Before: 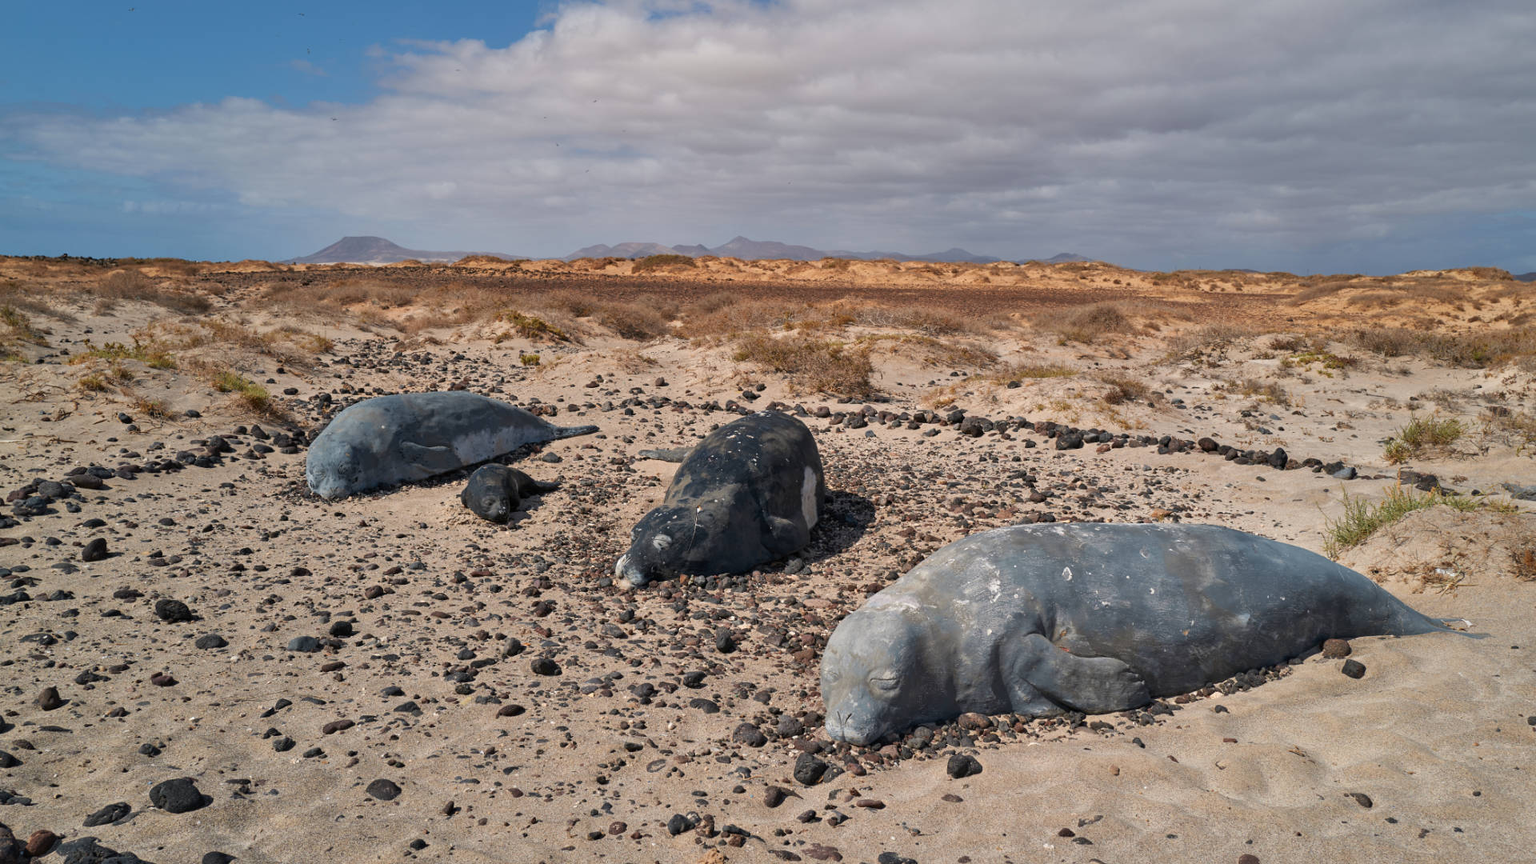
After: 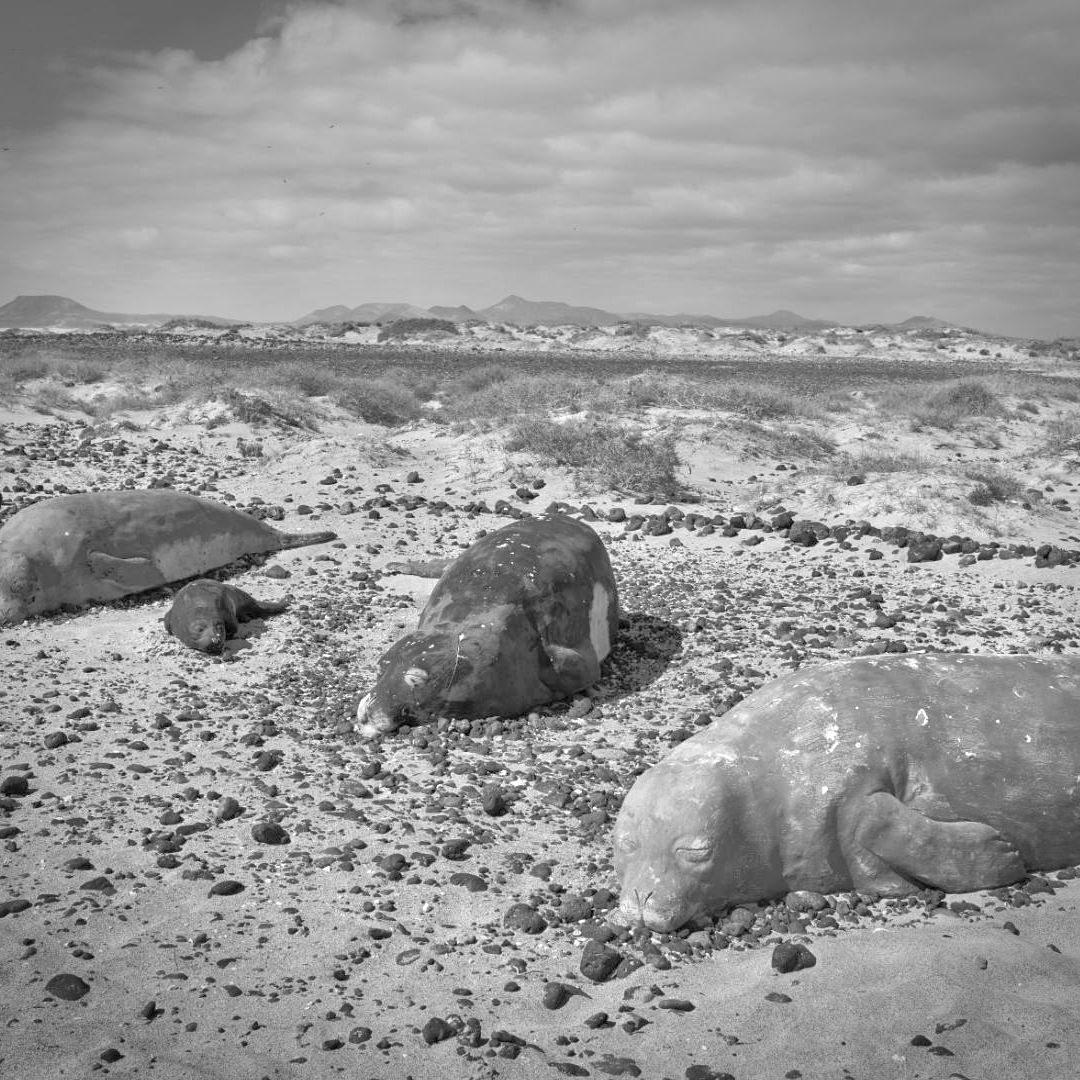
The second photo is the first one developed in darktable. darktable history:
vignetting: fall-off start 88.53%, fall-off radius 44.2%, saturation 0.376, width/height ratio 1.161
crop: left 21.496%, right 22.254%
tone equalizer: -8 EV 2 EV, -7 EV 2 EV, -6 EV 2 EV, -5 EV 2 EV, -4 EV 2 EV, -3 EV 1.5 EV, -2 EV 1 EV, -1 EV 0.5 EV
contrast brightness saturation: saturation -1
